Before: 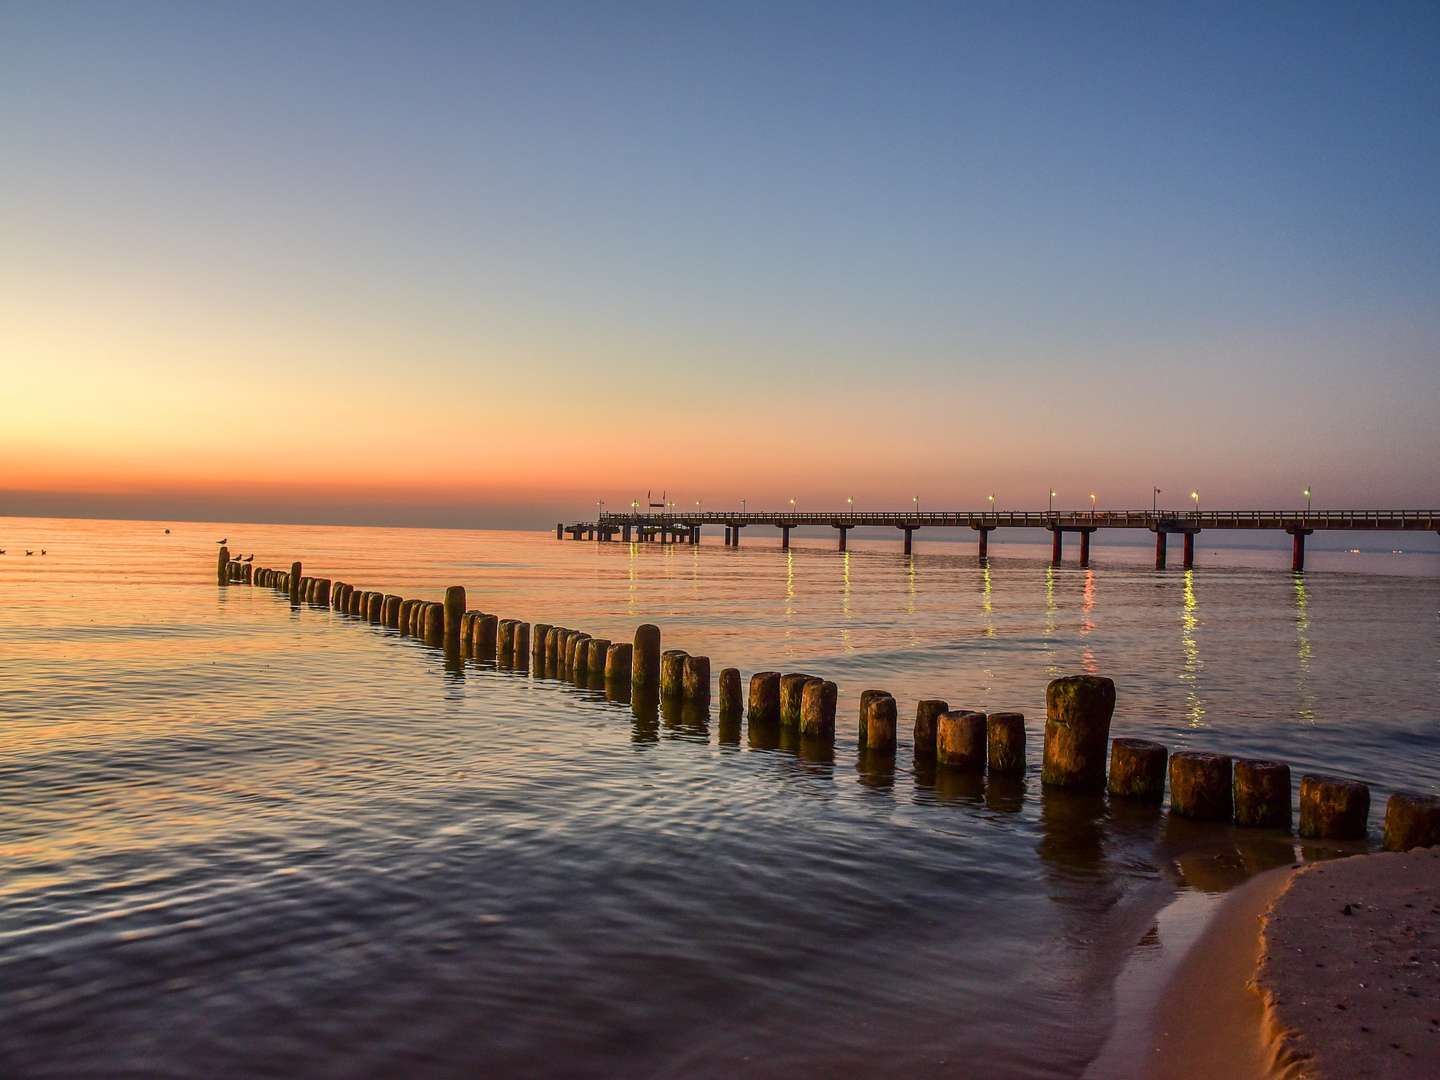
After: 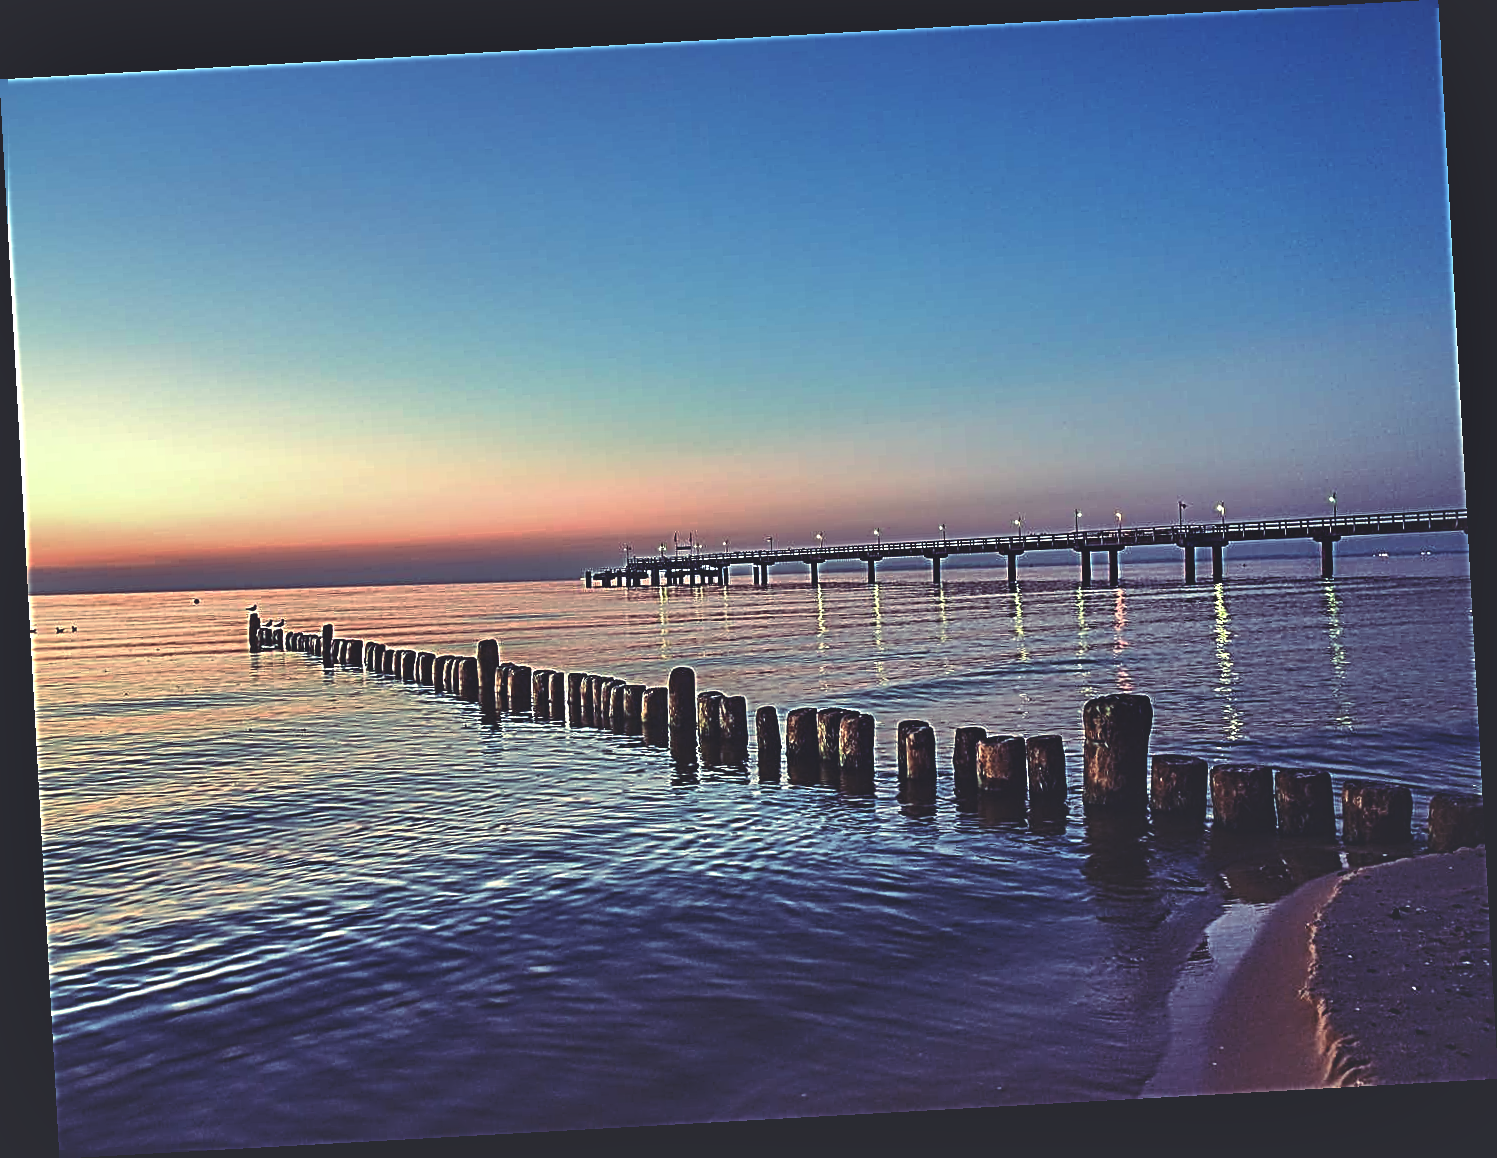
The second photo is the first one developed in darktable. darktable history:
local contrast: mode bilateral grid, contrast 25, coarseness 60, detail 151%, midtone range 0.2
rotate and perspective: rotation -3.18°, automatic cropping off
rgb curve: curves: ch0 [(0, 0.186) (0.314, 0.284) (0.576, 0.466) (0.805, 0.691) (0.936, 0.886)]; ch1 [(0, 0.186) (0.314, 0.284) (0.581, 0.534) (0.771, 0.746) (0.936, 0.958)]; ch2 [(0, 0.216) (0.275, 0.39) (1, 1)], mode RGB, independent channels, compensate middle gray true, preserve colors none
sharpen: radius 3.158, amount 1.731
white balance: red 1, blue 1
